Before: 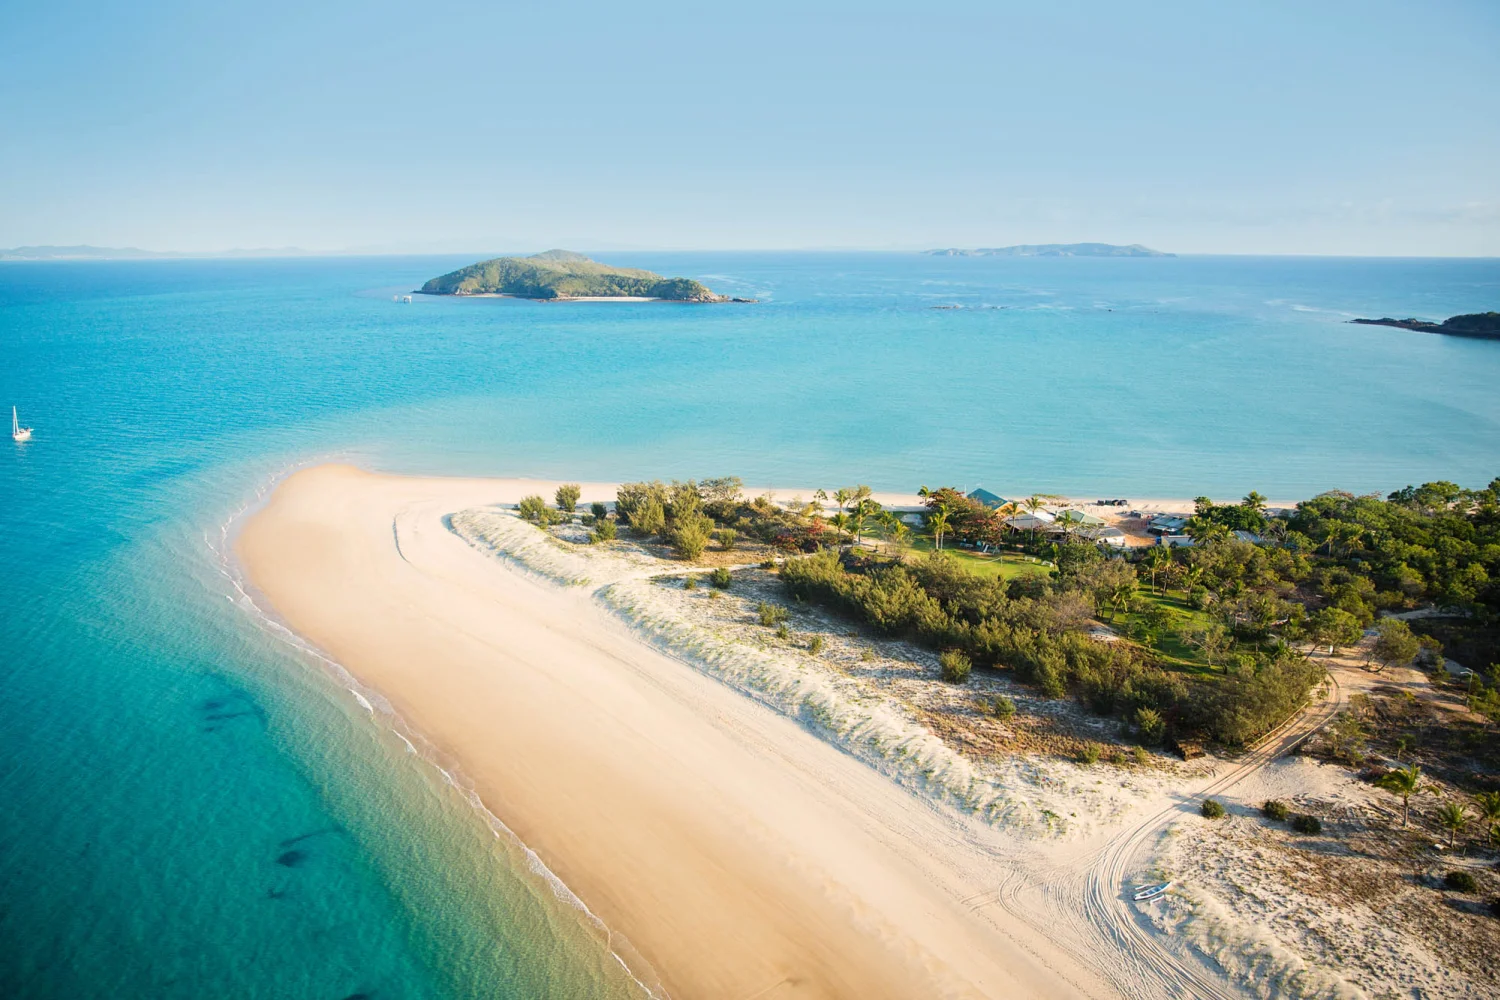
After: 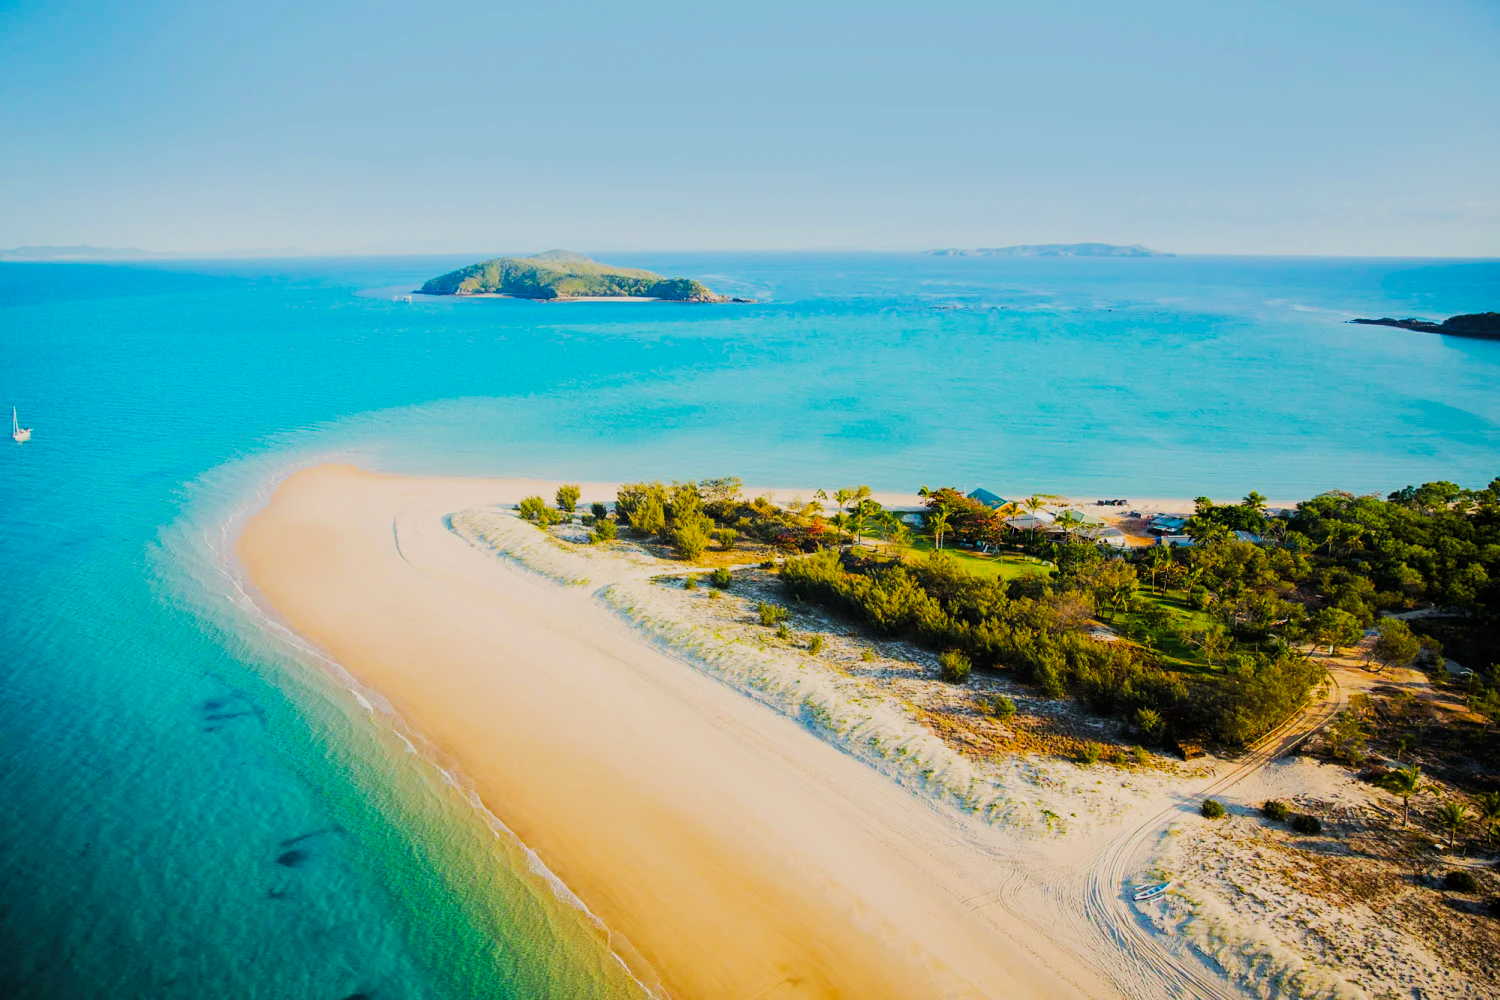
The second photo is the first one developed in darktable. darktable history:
exposure: compensate highlight preservation false
color balance rgb: linear chroma grading › global chroma 15%, perceptual saturation grading › global saturation 30%
filmic rgb: black relative exposure -7.65 EV, white relative exposure 4.56 EV, hardness 3.61, contrast 1.05
tone curve: curves: ch0 [(0, 0) (0.003, 0.003) (0.011, 0.011) (0.025, 0.022) (0.044, 0.039) (0.069, 0.055) (0.1, 0.074) (0.136, 0.101) (0.177, 0.134) (0.224, 0.171) (0.277, 0.216) (0.335, 0.277) (0.399, 0.345) (0.468, 0.427) (0.543, 0.526) (0.623, 0.636) (0.709, 0.731) (0.801, 0.822) (0.898, 0.917) (1, 1)], preserve colors none
